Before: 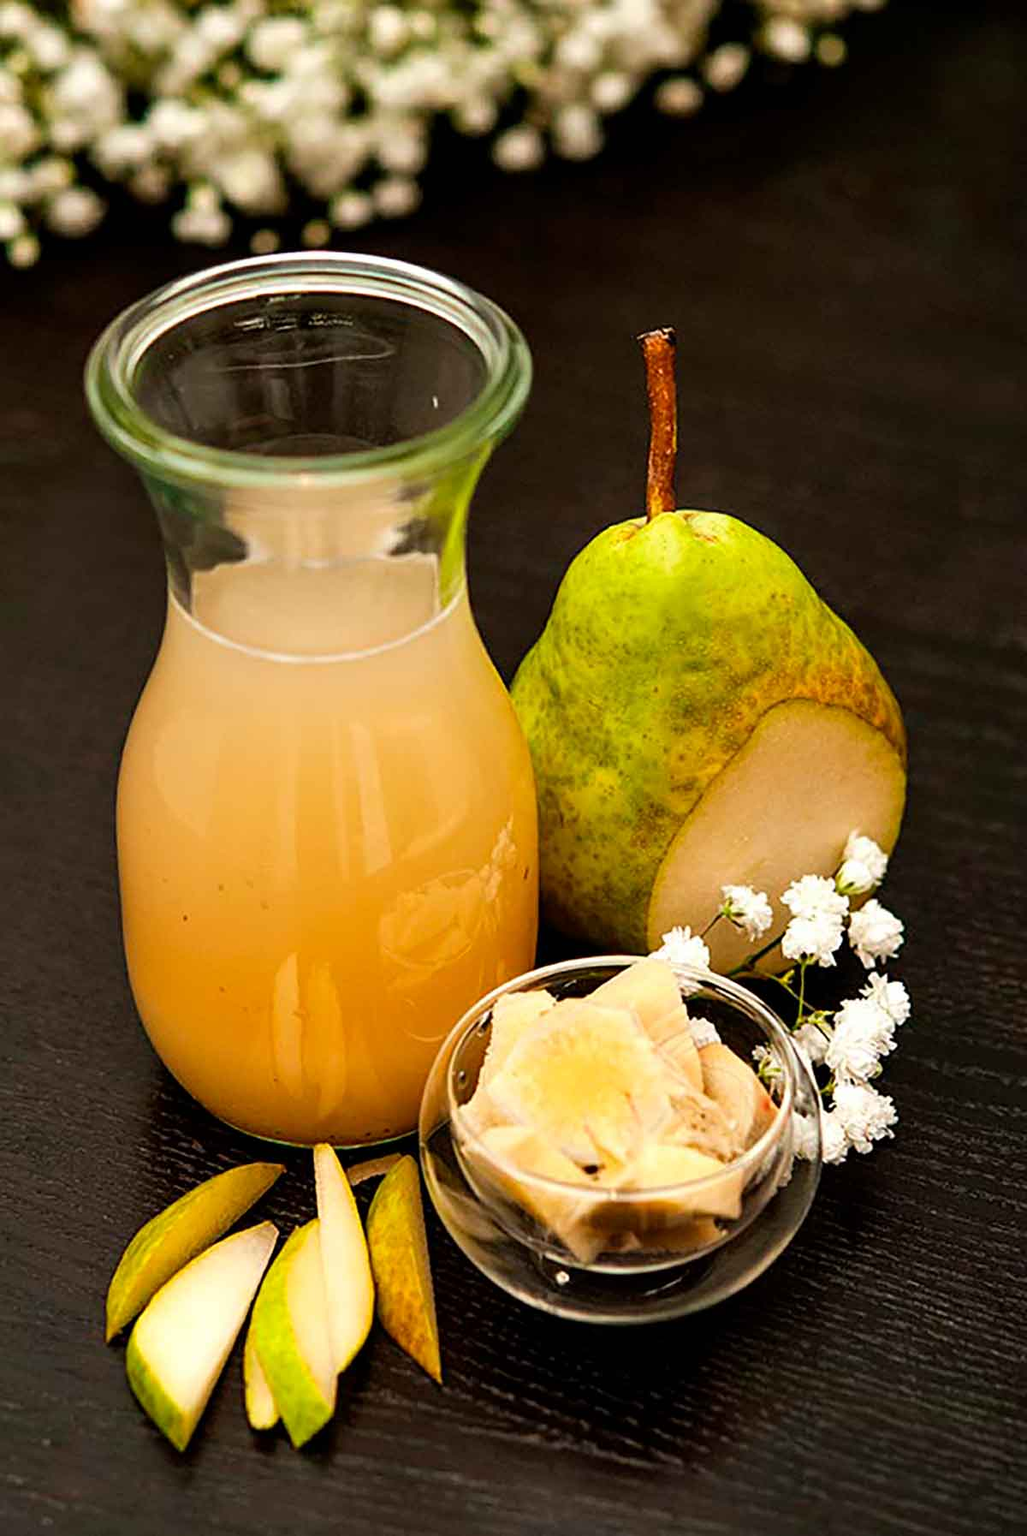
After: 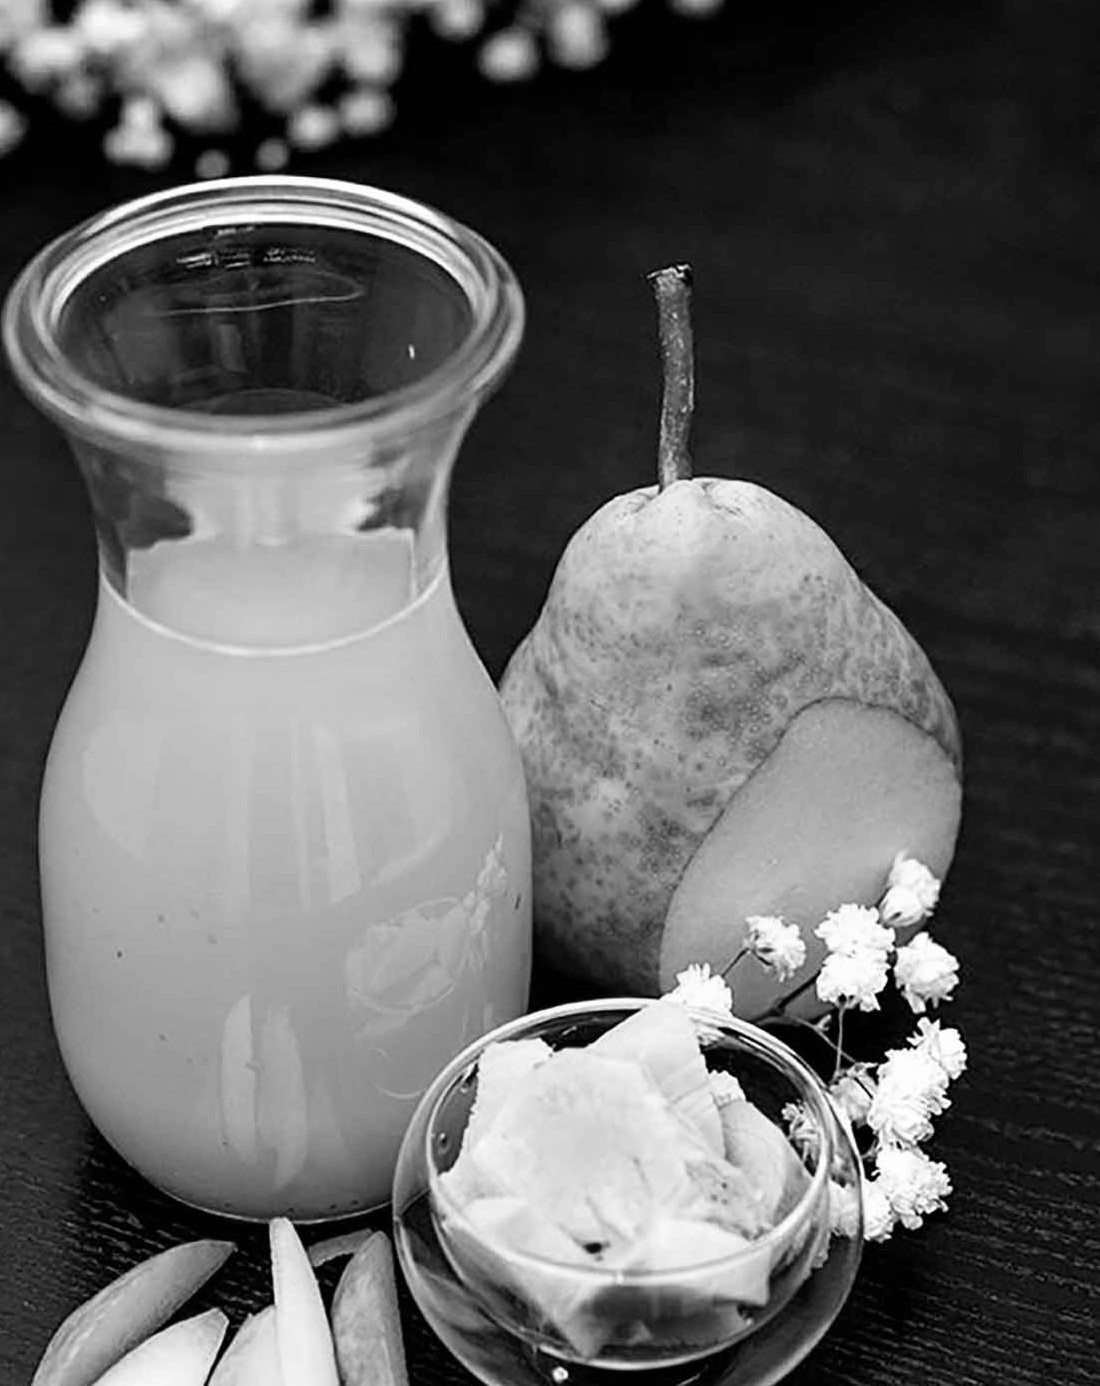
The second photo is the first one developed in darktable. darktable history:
crop: left 8.155%, top 6.611%, bottom 15.385%
monochrome: on, module defaults
color zones: curves: ch1 [(0.239, 0.552) (0.75, 0.5)]; ch2 [(0.25, 0.462) (0.749, 0.457)], mix 25.94%
